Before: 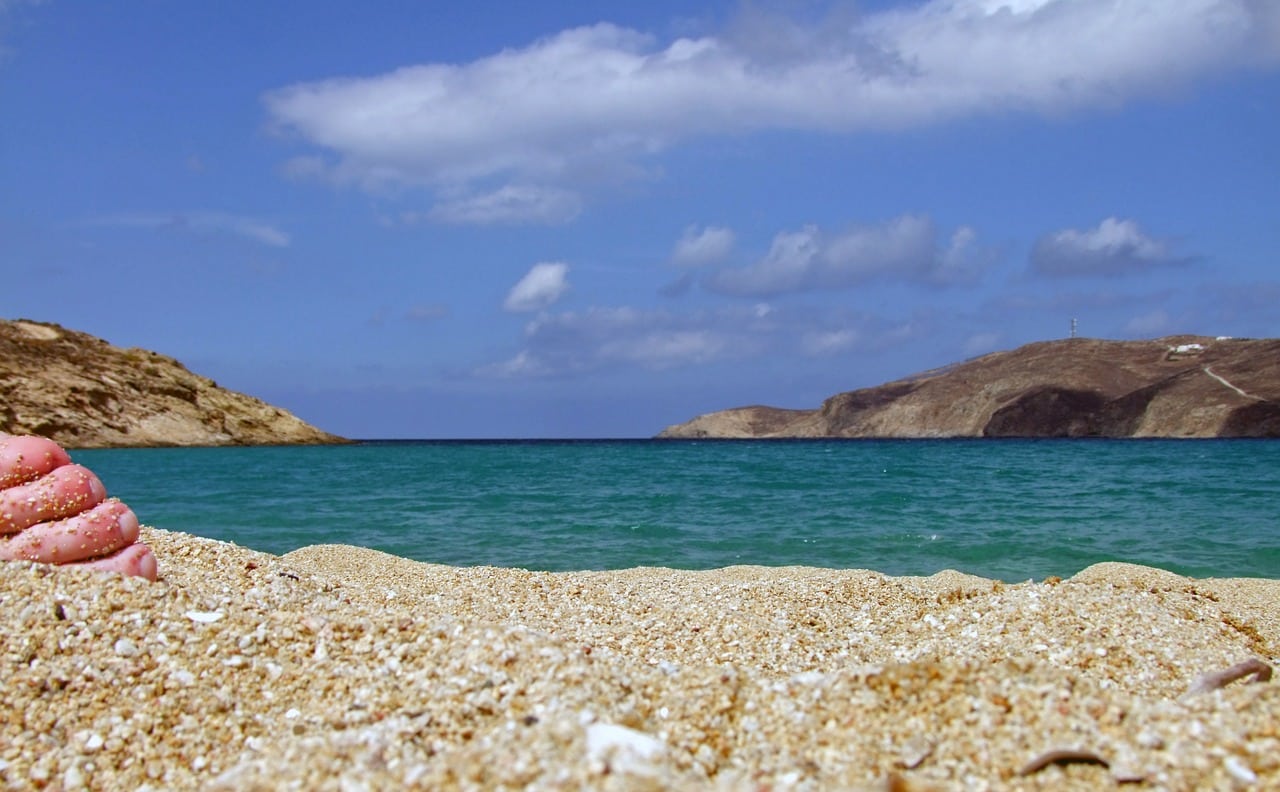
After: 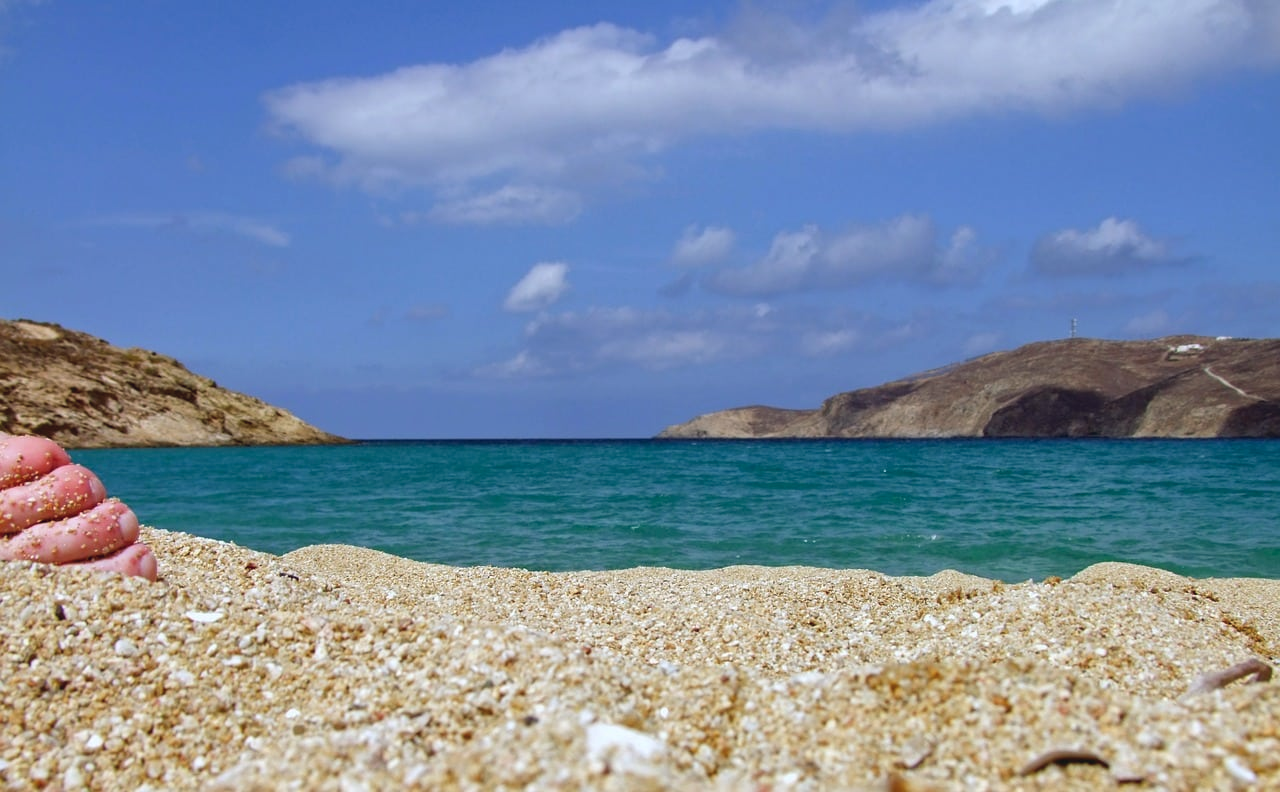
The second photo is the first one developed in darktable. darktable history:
color balance rgb: shadows lift › chroma 2.055%, shadows lift › hue 216.11°, global offset › chroma 0.06%, global offset › hue 254.15°, perceptual saturation grading › global saturation 0.791%
